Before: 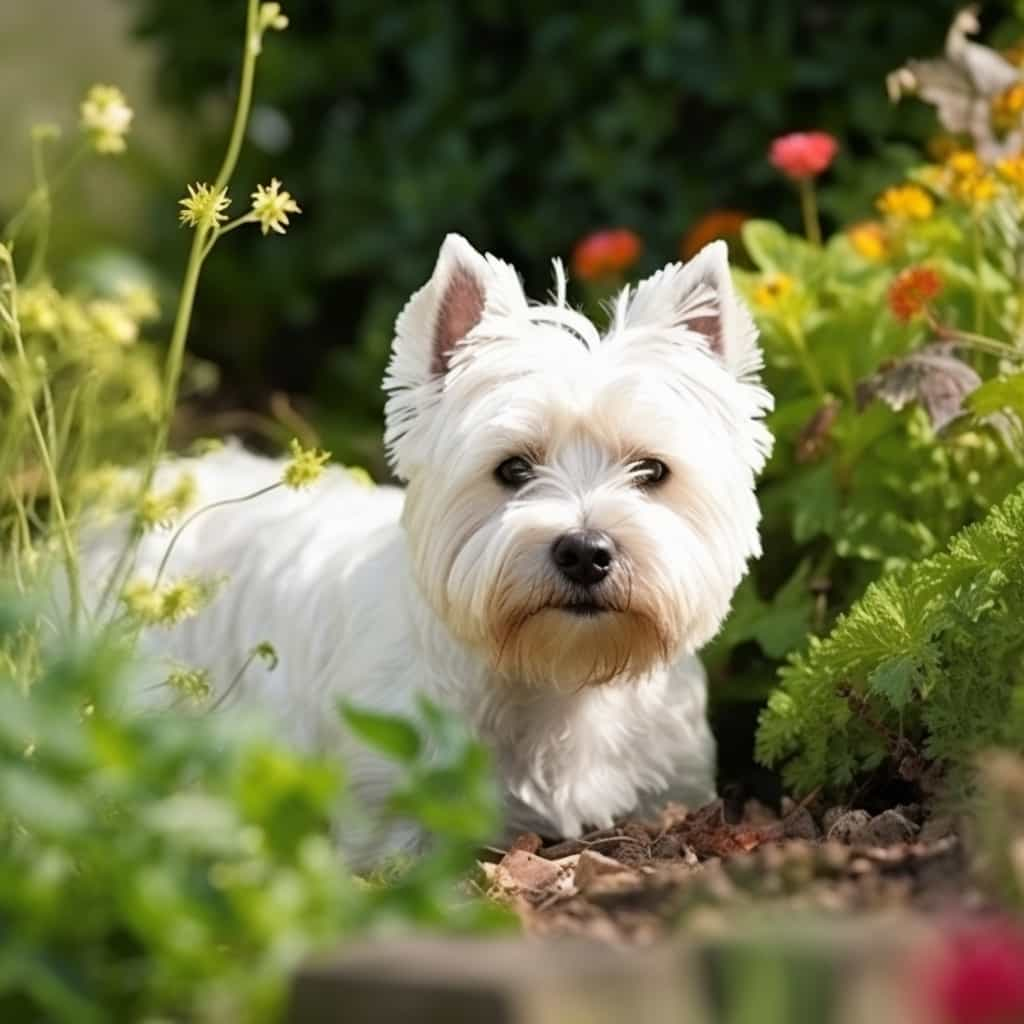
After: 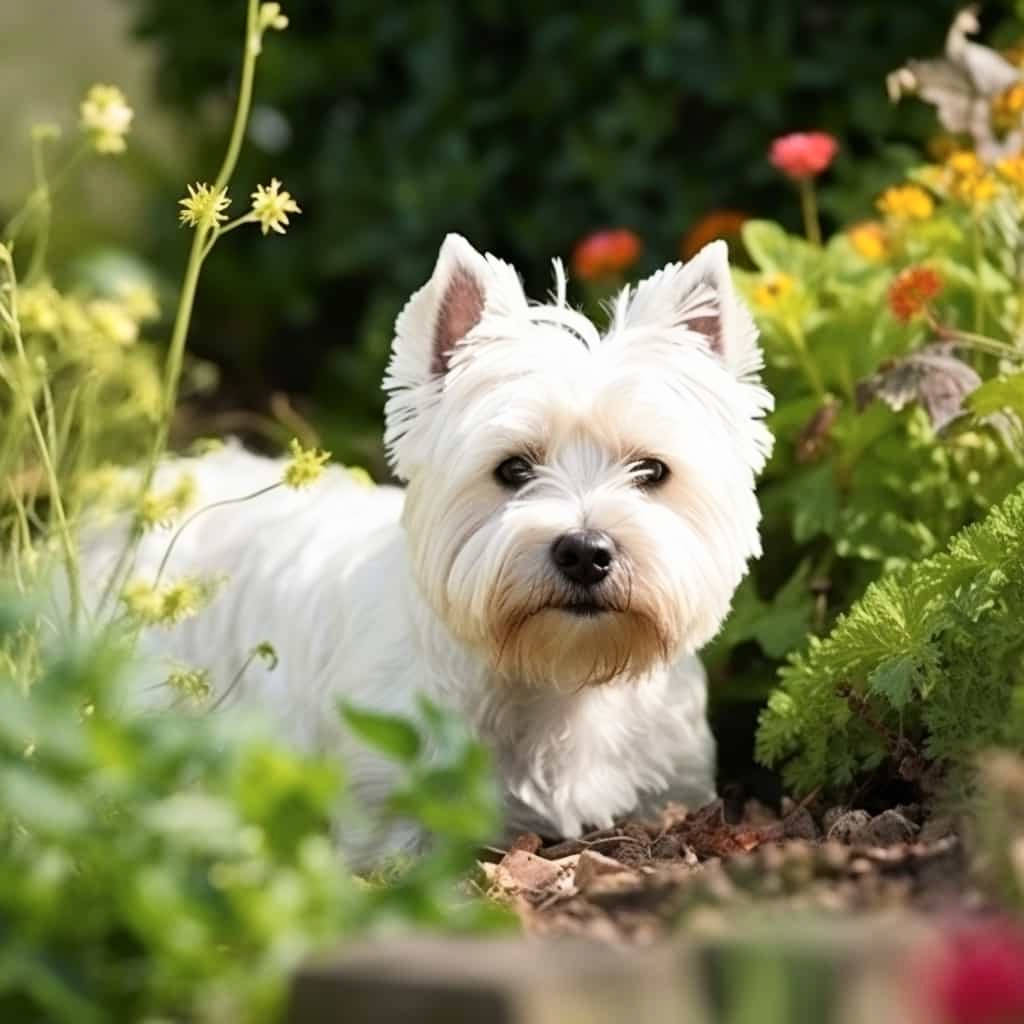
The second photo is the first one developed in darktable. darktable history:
contrast brightness saturation: contrast 0.151, brightness 0.053
